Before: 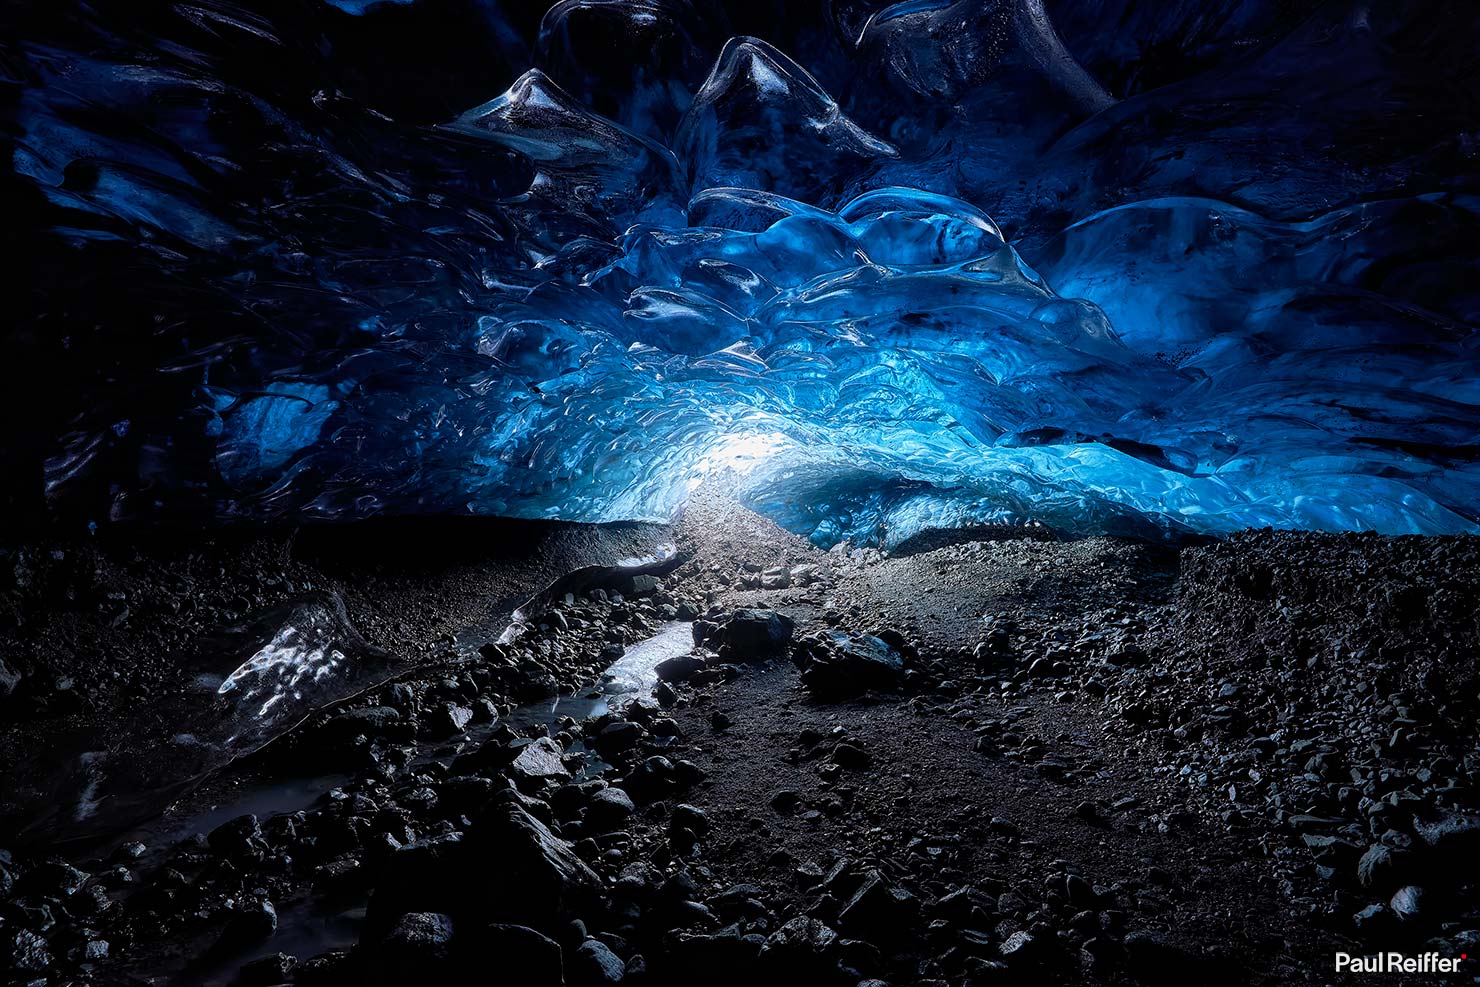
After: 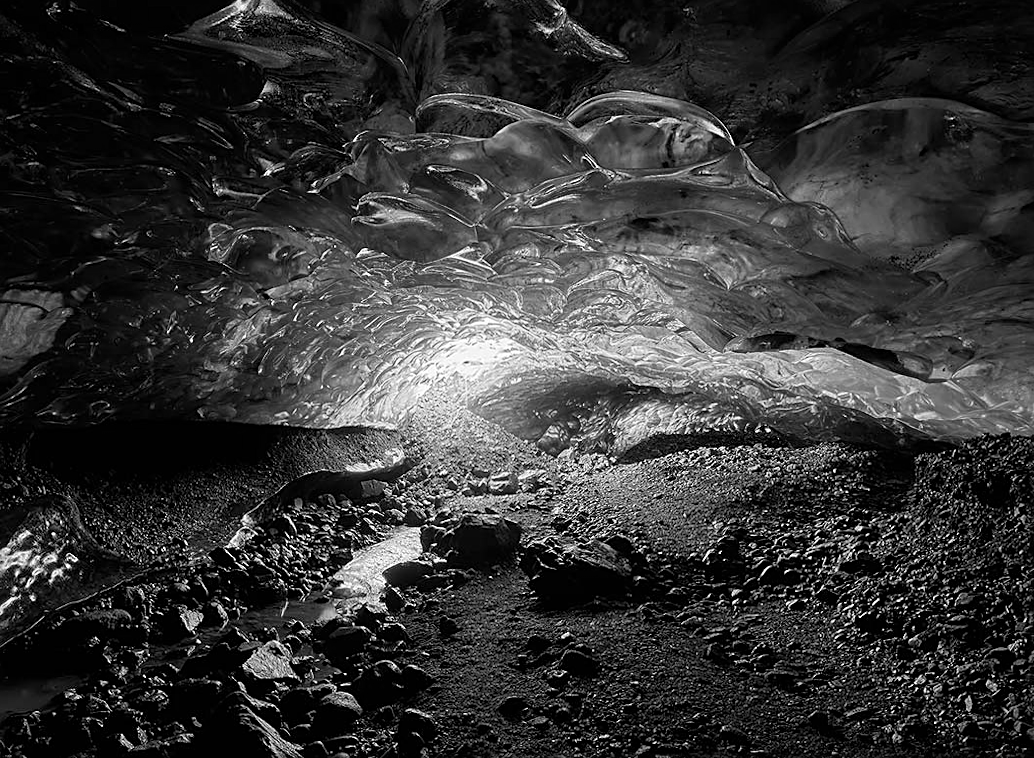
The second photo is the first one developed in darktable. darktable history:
crop and rotate: left 17.046%, top 10.659%, right 12.989%, bottom 14.553%
sharpen: on, module defaults
monochrome: on, module defaults
rotate and perspective: lens shift (horizontal) -0.055, automatic cropping off
